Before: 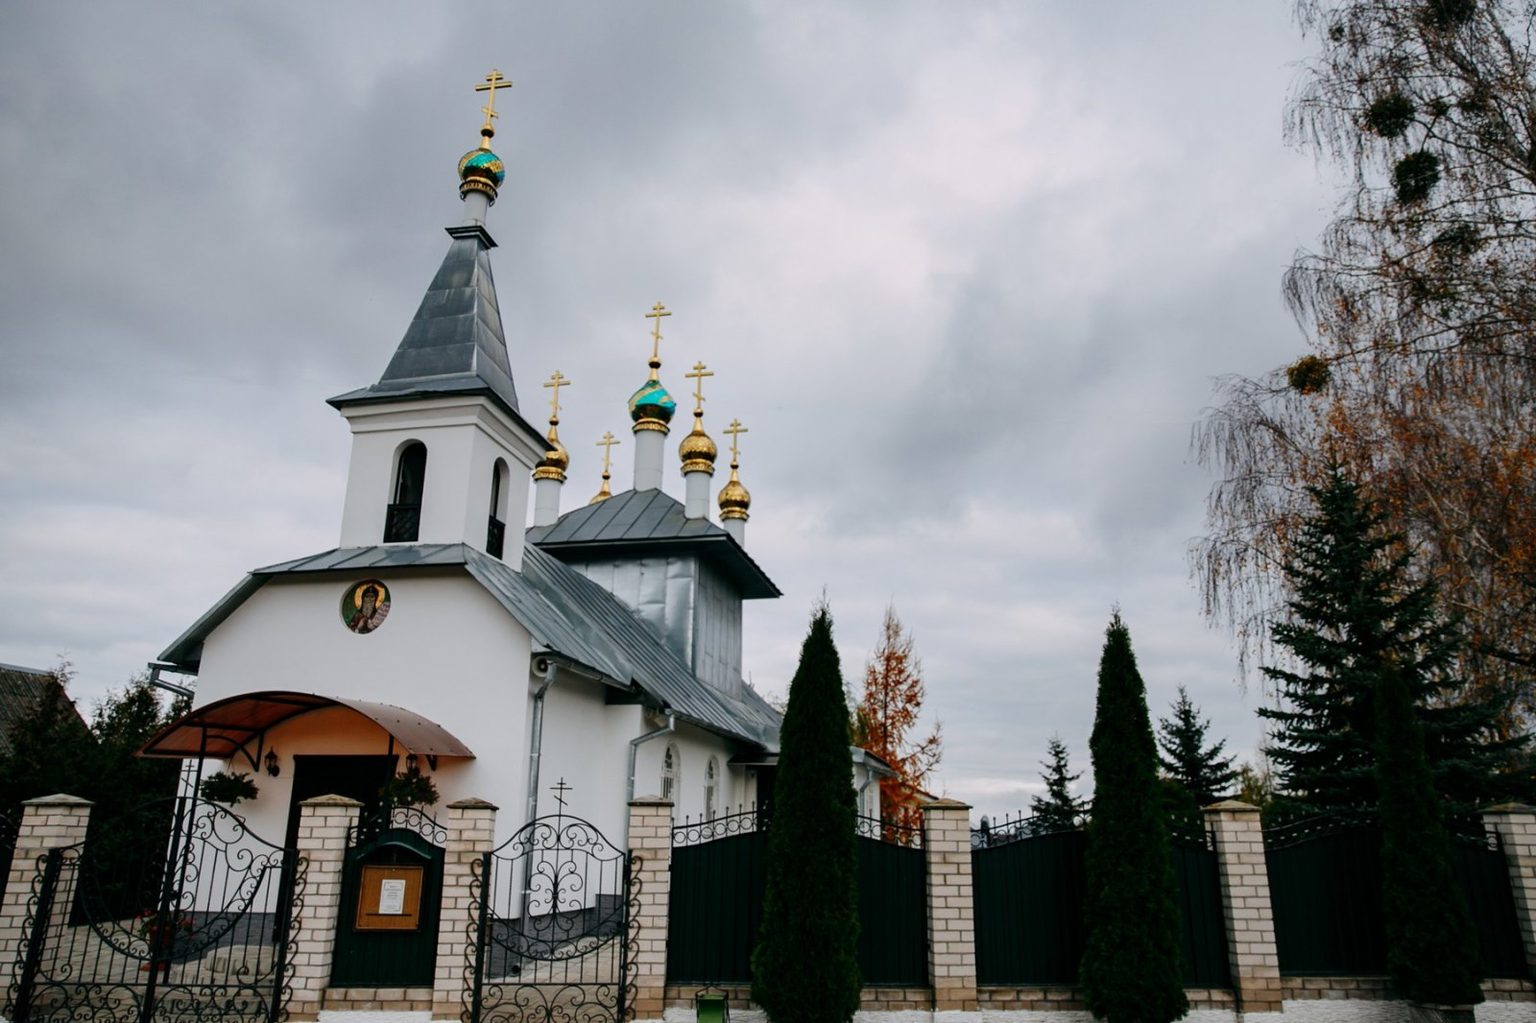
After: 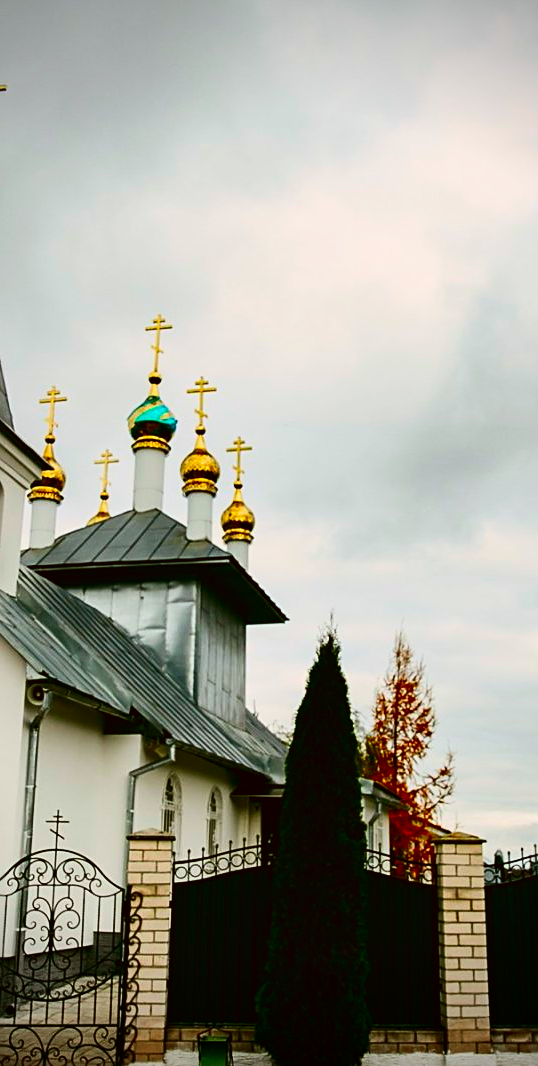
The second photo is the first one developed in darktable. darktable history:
contrast brightness saturation: contrast 0.268, brightness 0.019, saturation 0.884
color correction: highlights a* -1.52, highlights b* 10.37, shadows a* 0.843, shadows b* 19.08
crop: left 32.949%, right 33.422%
sharpen: on, module defaults
vignetting: fall-off radius 60.87%, brightness -0.886
